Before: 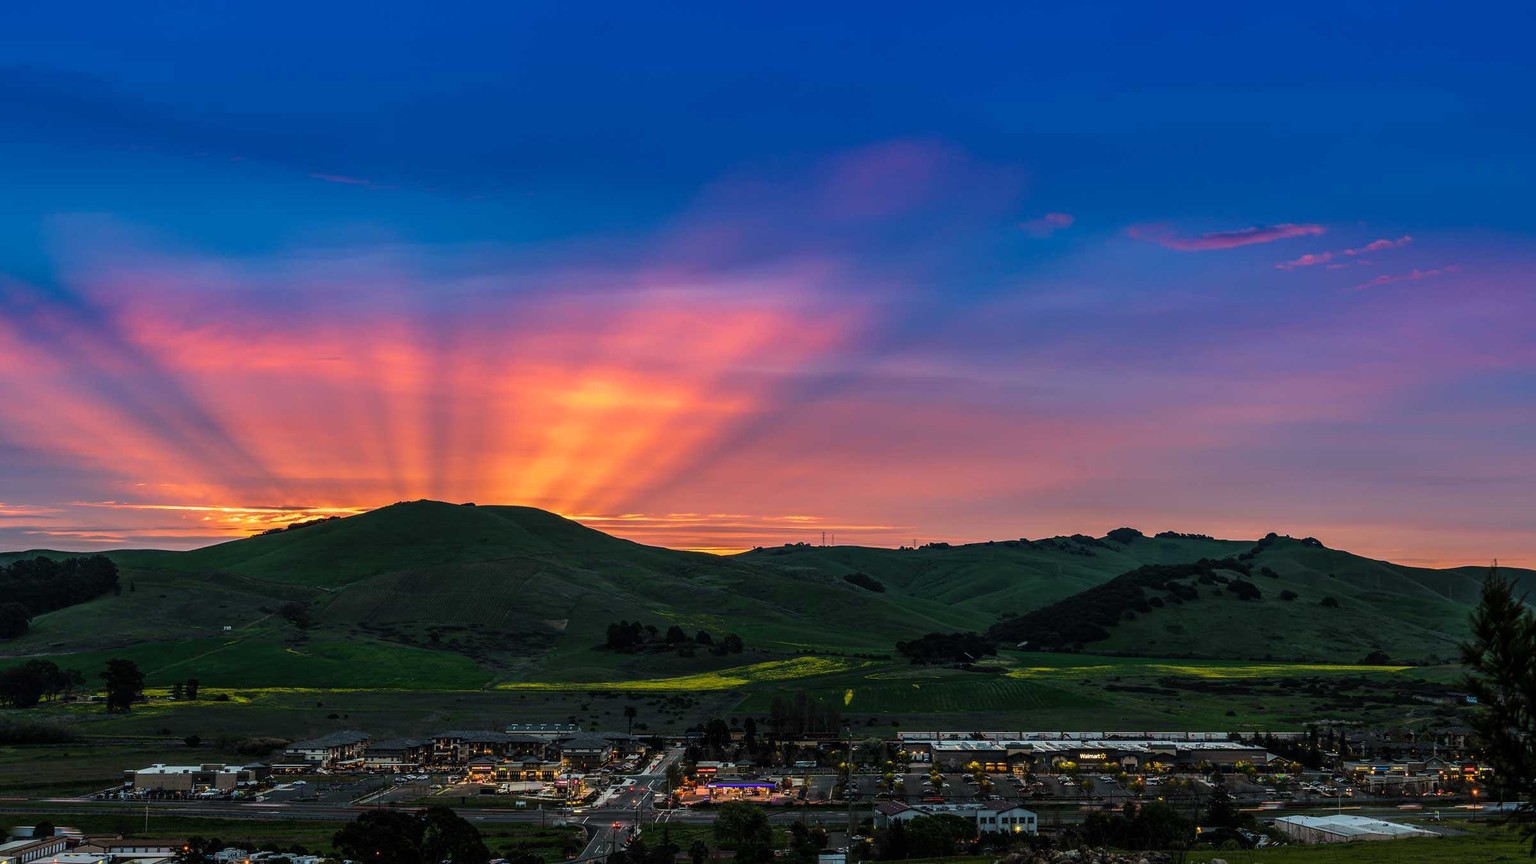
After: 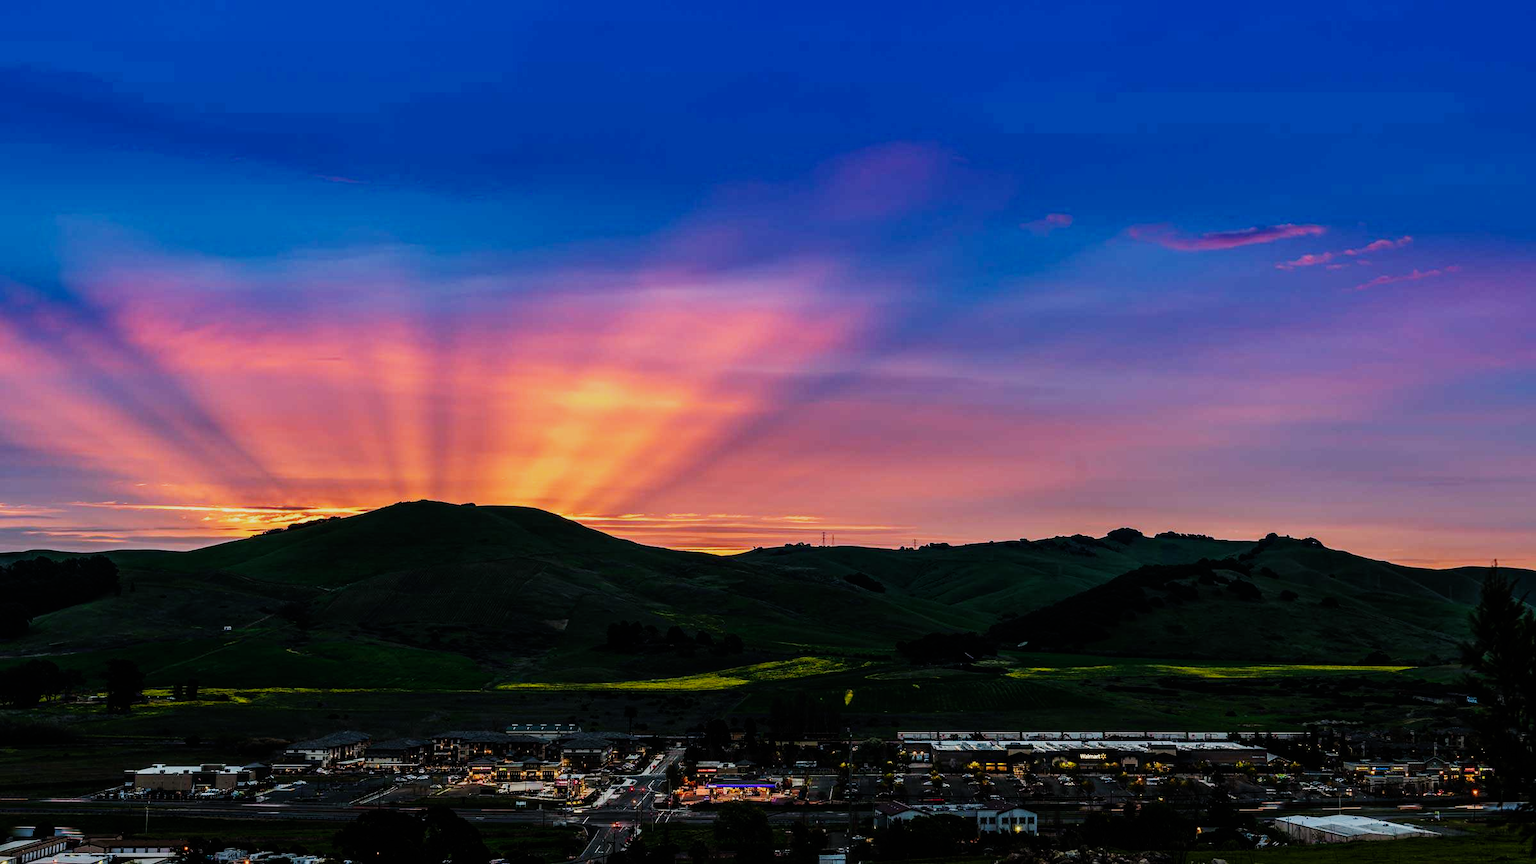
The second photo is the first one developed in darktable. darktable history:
white balance: red 1.009, blue 1.027
sigmoid: contrast 1.7, skew -0.1, preserve hue 0%, red attenuation 0.1, red rotation 0.035, green attenuation 0.1, green rotation -0.017, blue attenuation 0.15, blue rotation -0.052, base primaries Rec2020
